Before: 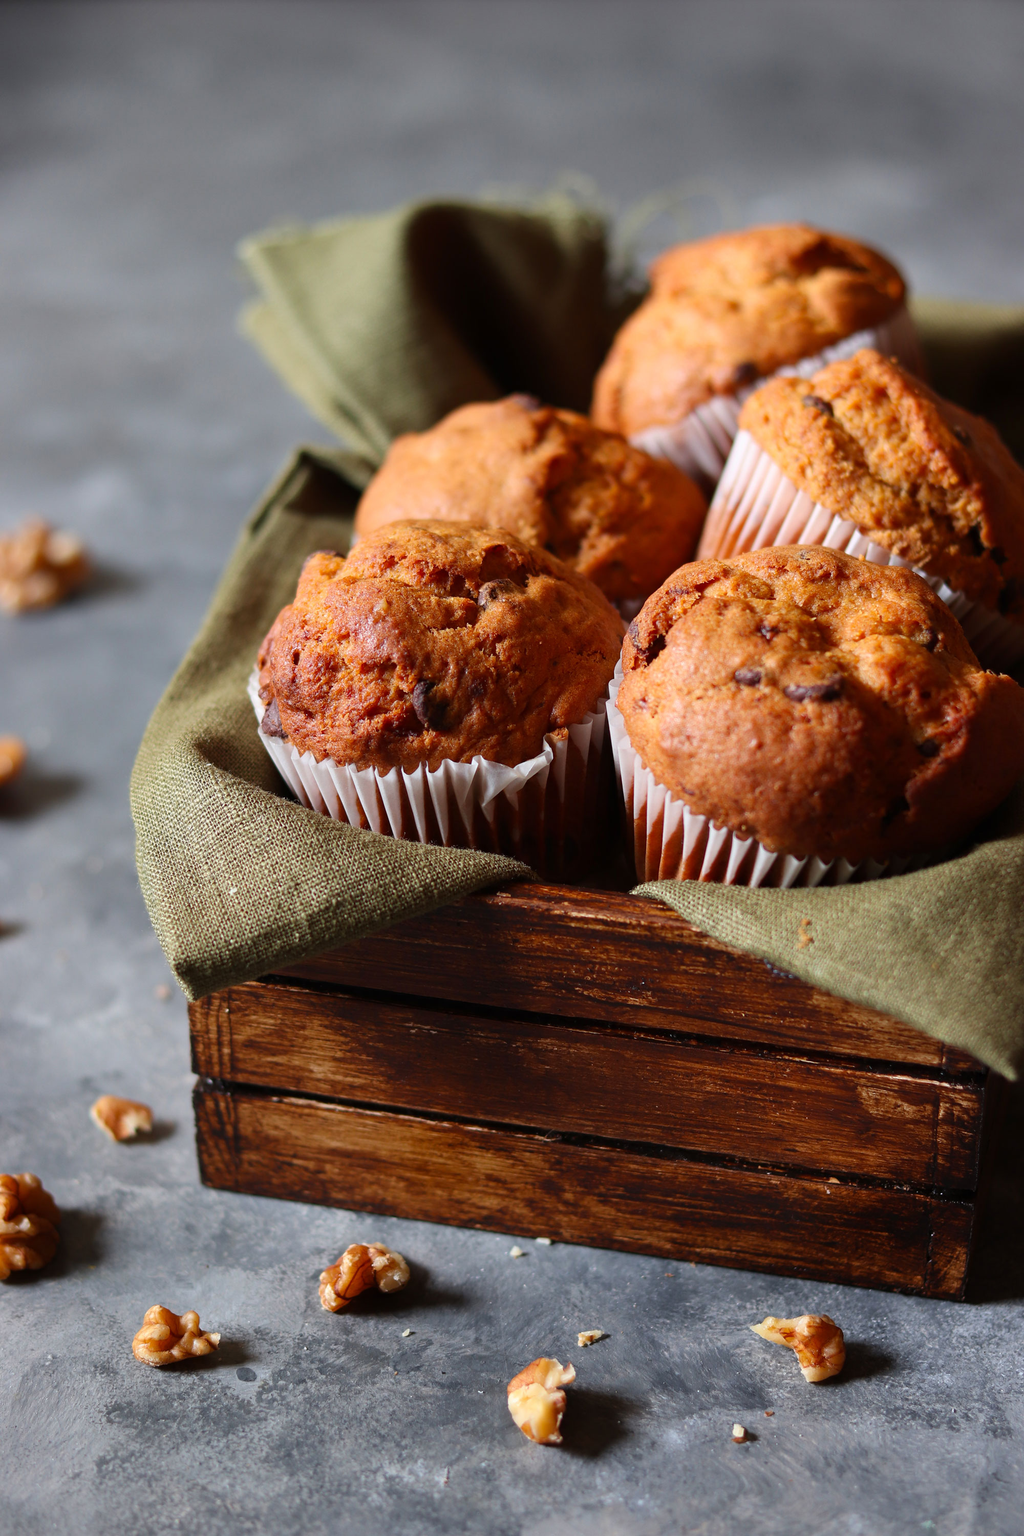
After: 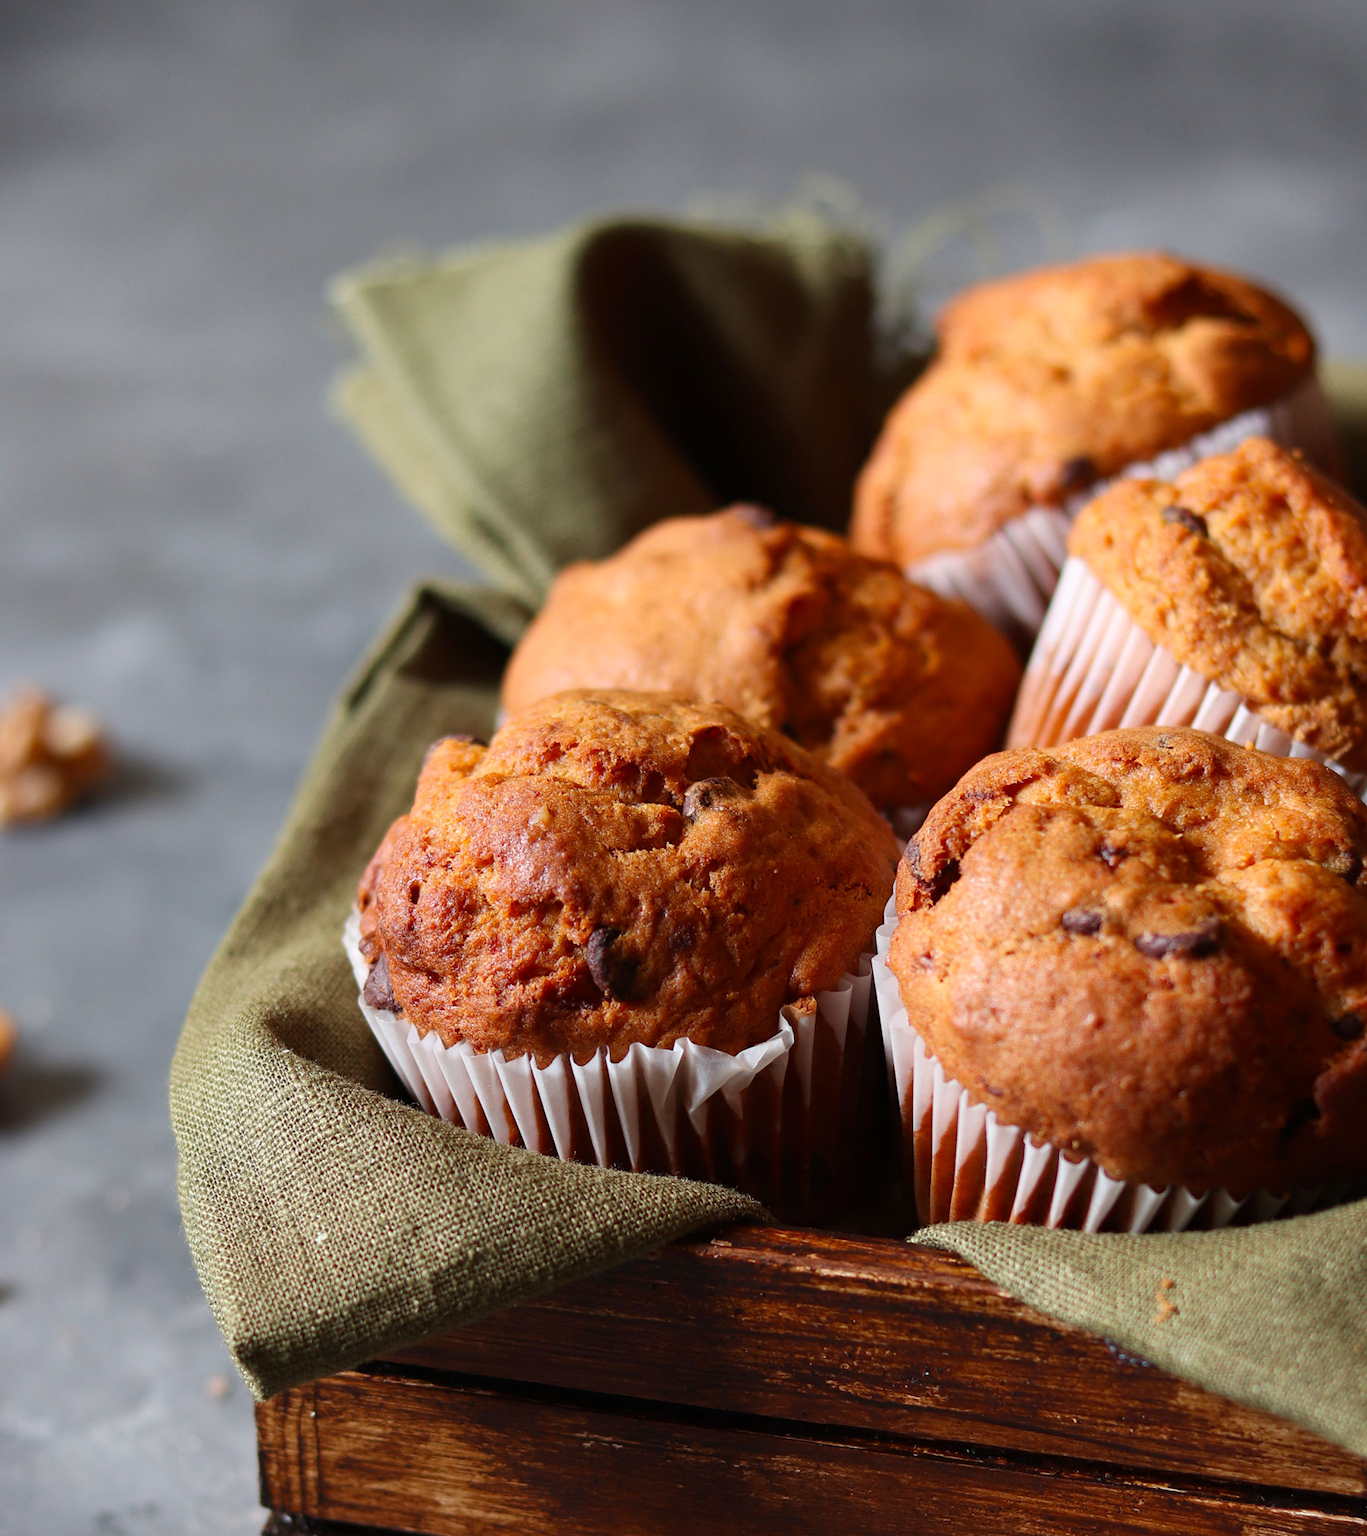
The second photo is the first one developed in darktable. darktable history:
contrast brightness saturation: contrast 0.05
crop: left 1.509%, top 3.452%, right 7.696%, bottom 28.452%
